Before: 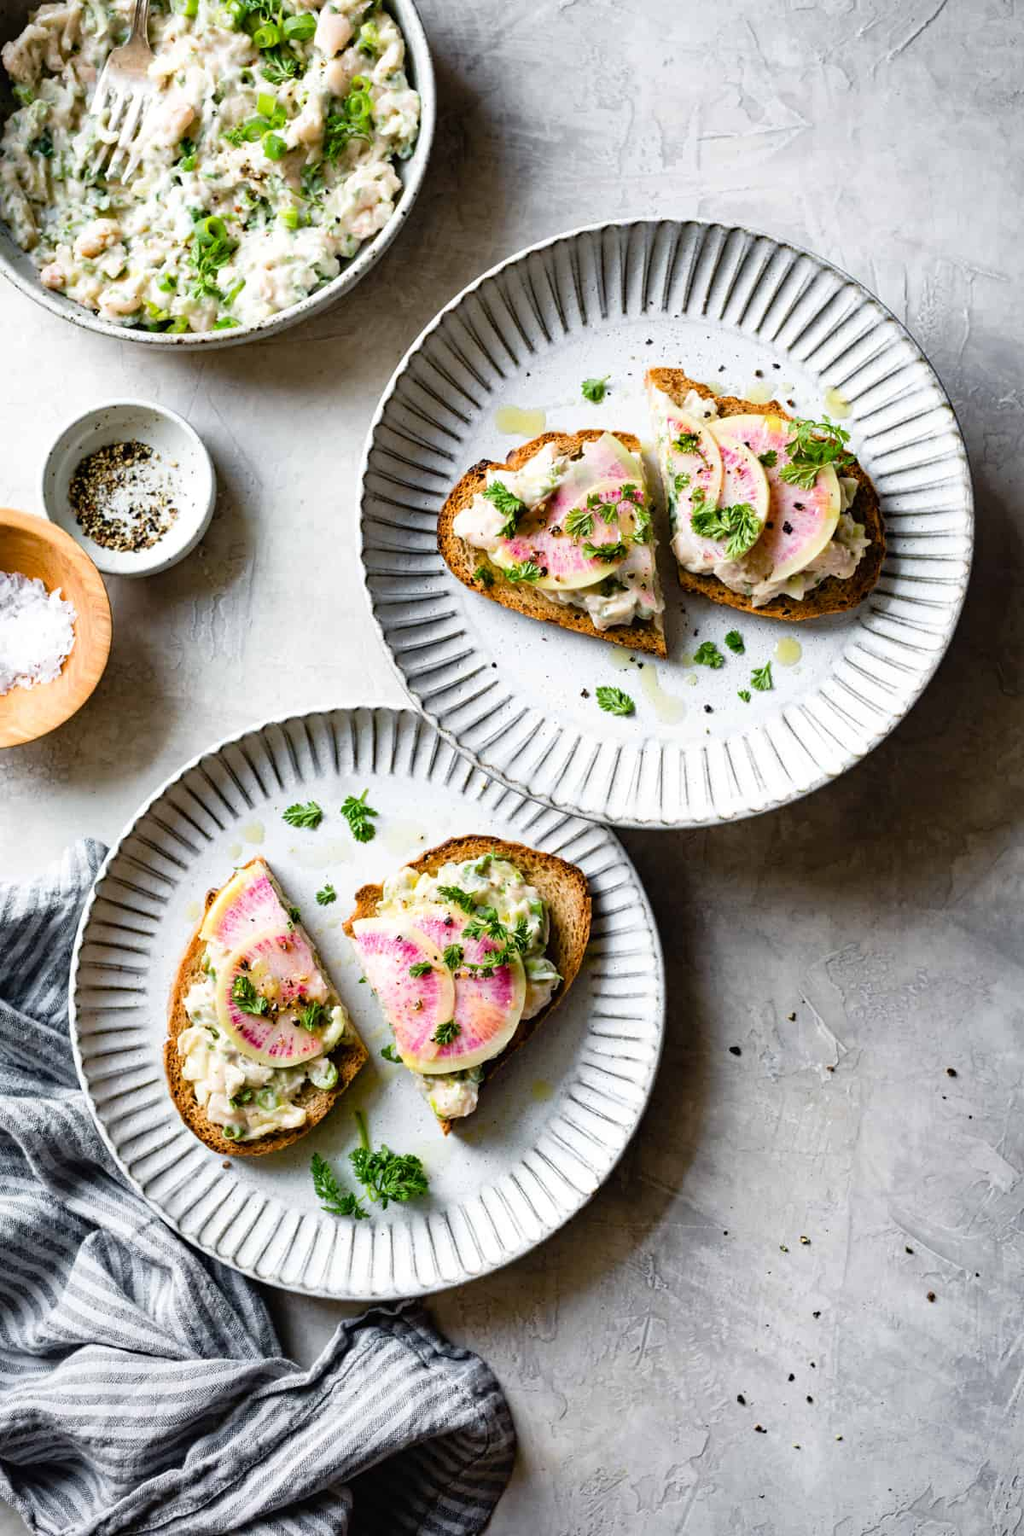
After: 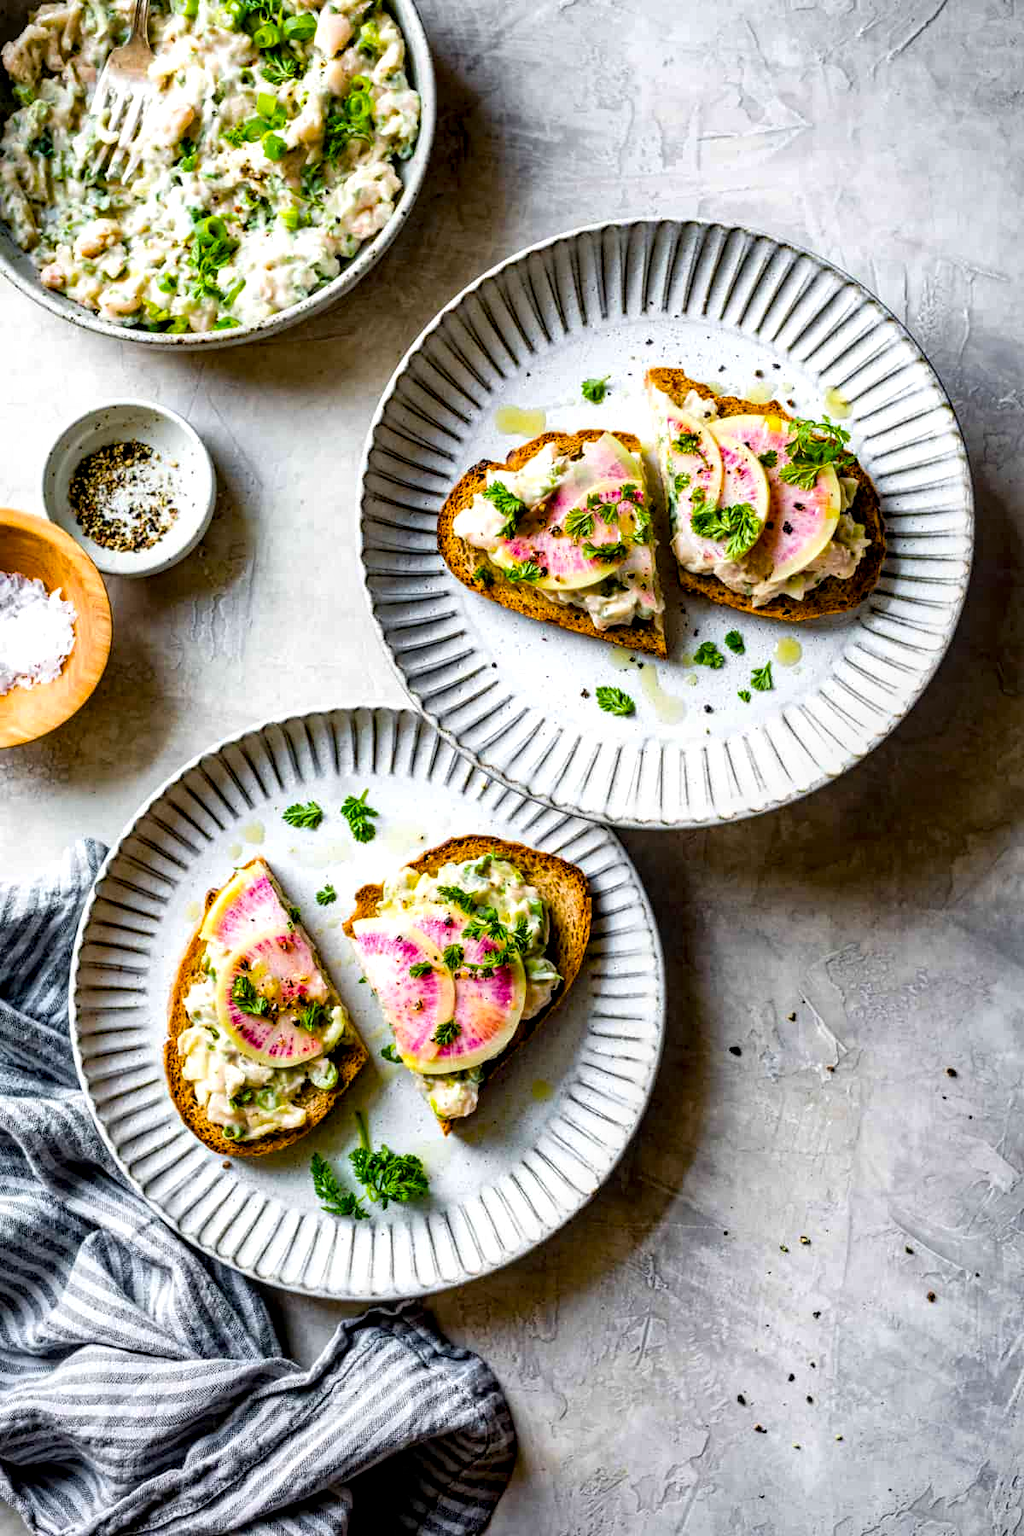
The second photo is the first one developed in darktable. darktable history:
color balance rgb: perceptual saturation grading › global saturation 25.448%, global vibrance 32.187%
local contrast: detail 150%
